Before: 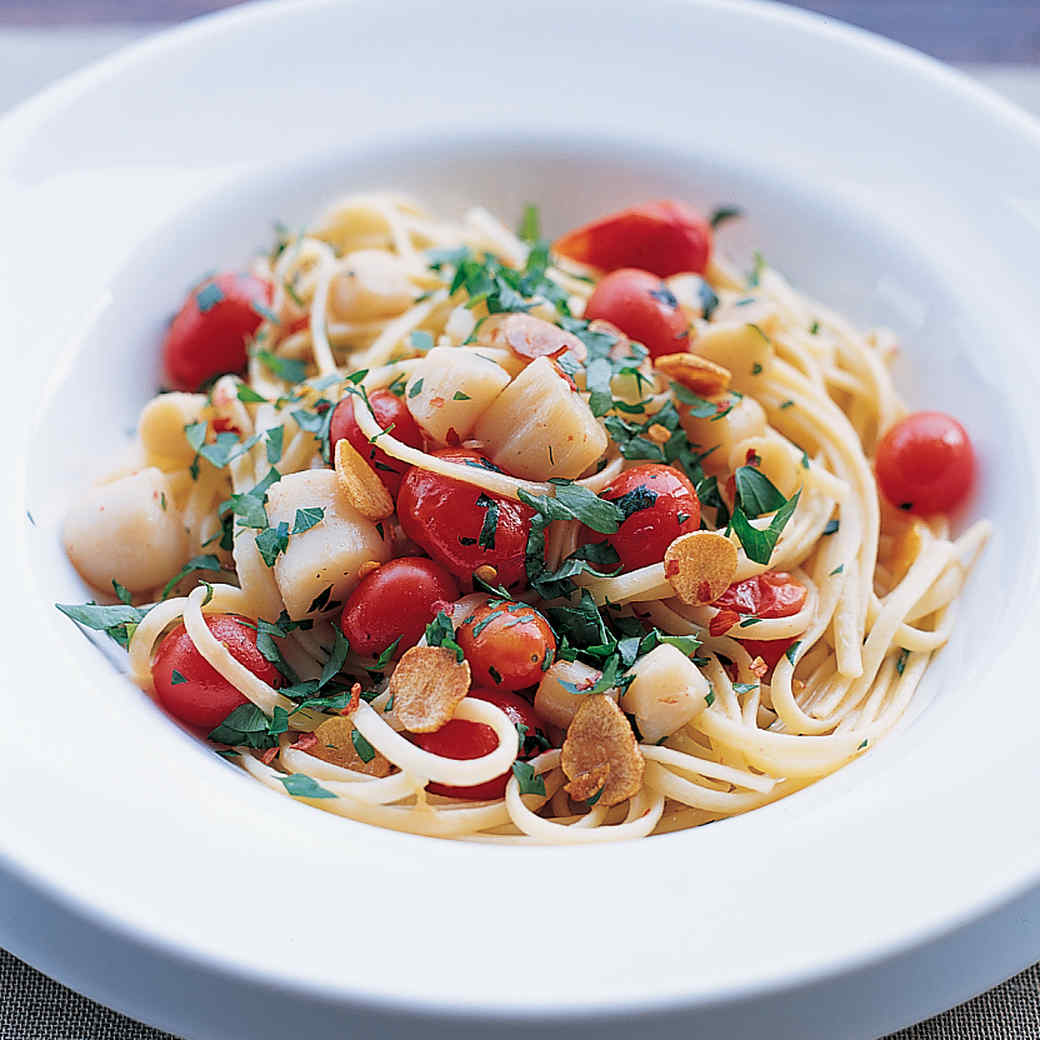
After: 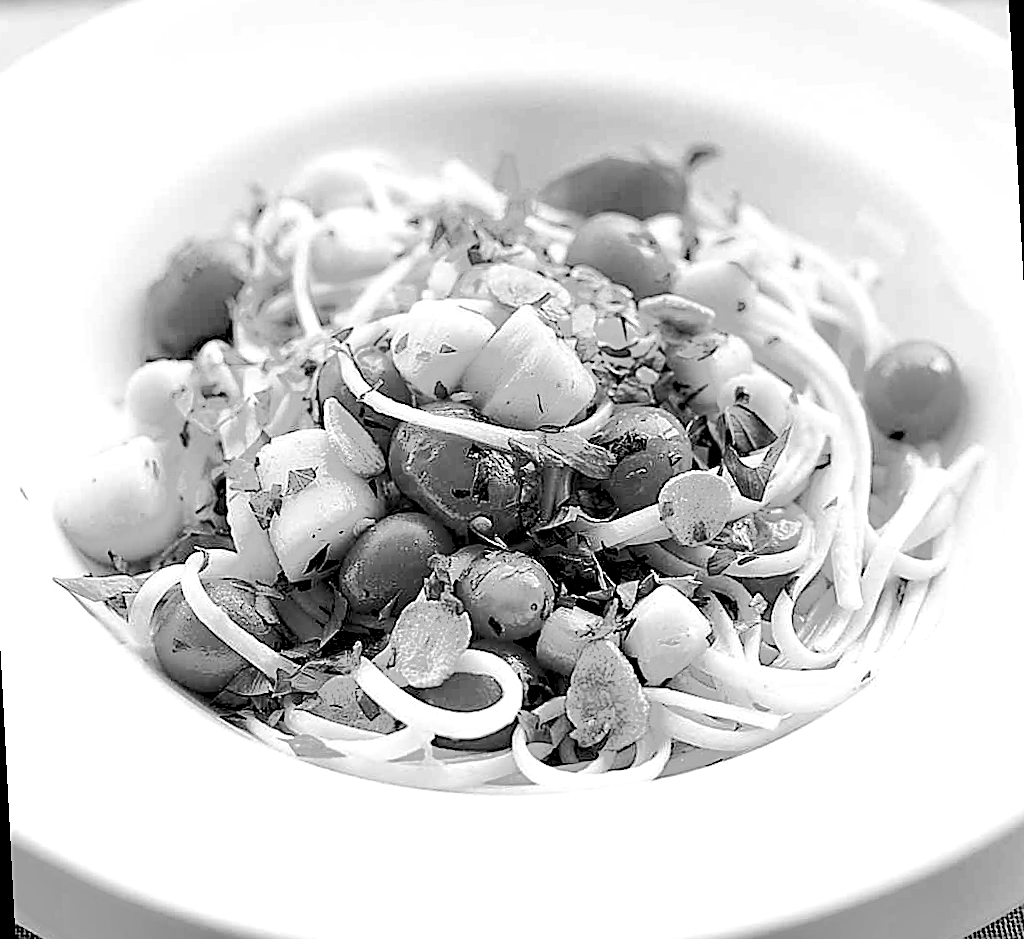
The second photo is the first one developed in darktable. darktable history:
exposure: exposure 0.785 EV, compensate highlight preservation false
contrast brightness saturation: saturation -1
rotate and perspective: rotation -3°, crop left 0.031, crop right 0.968, crop top 0.07, crop bottom 0.93
sharpen: on, module defaults
tone equalizer: -7 EV -0.63 EV, -6 EV 1 EV, -5 EV -0.45 EV, -4 EV 0.43 EV, -3 EV 0.41 EV, -2 EV 0.15 EV, -1 EV -0.15 EV, +0 EV -0.39 EV, smoothing diameter 25%, edges refinement/feathering 10, preserve details guided filter
color balance rgb: perceptual saturation grading › global saturation 20%, perceptual saturation grading › highlights -25%, perceptual saturation grading › shadows 25%
rgb levels: levels [[0.029, 0.461, 0.922], [0, 0.5, 1], [0, 0.5, 1]]
